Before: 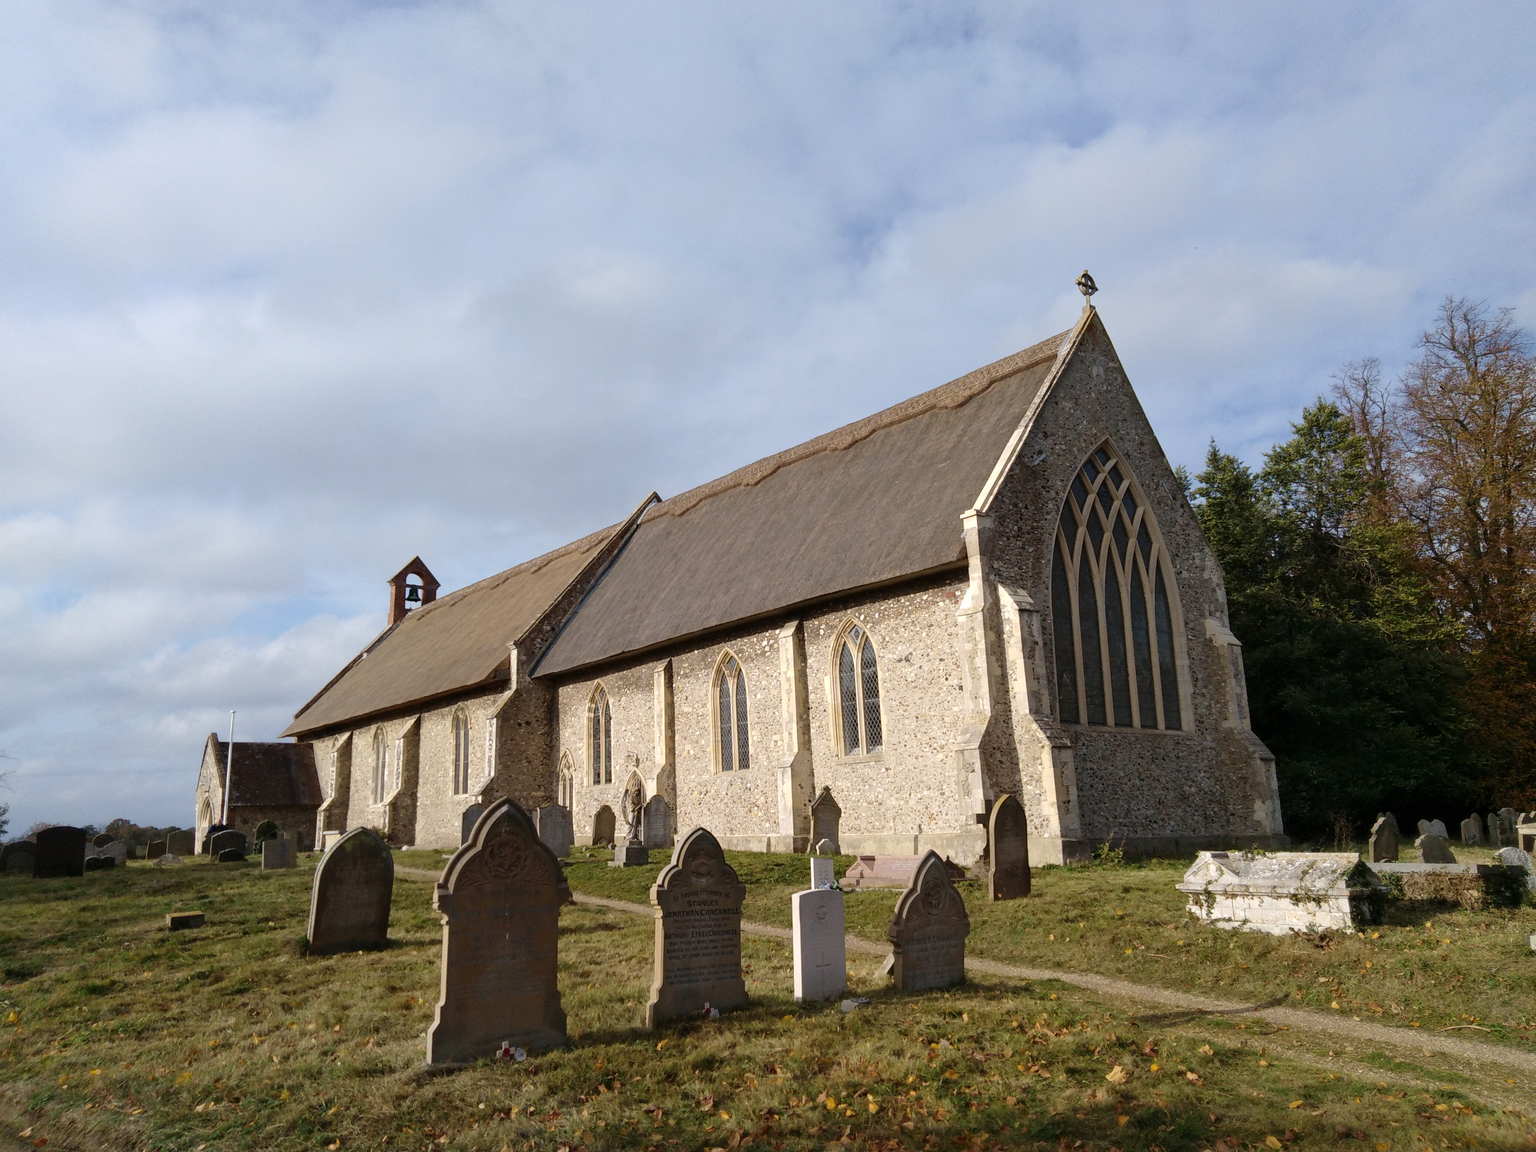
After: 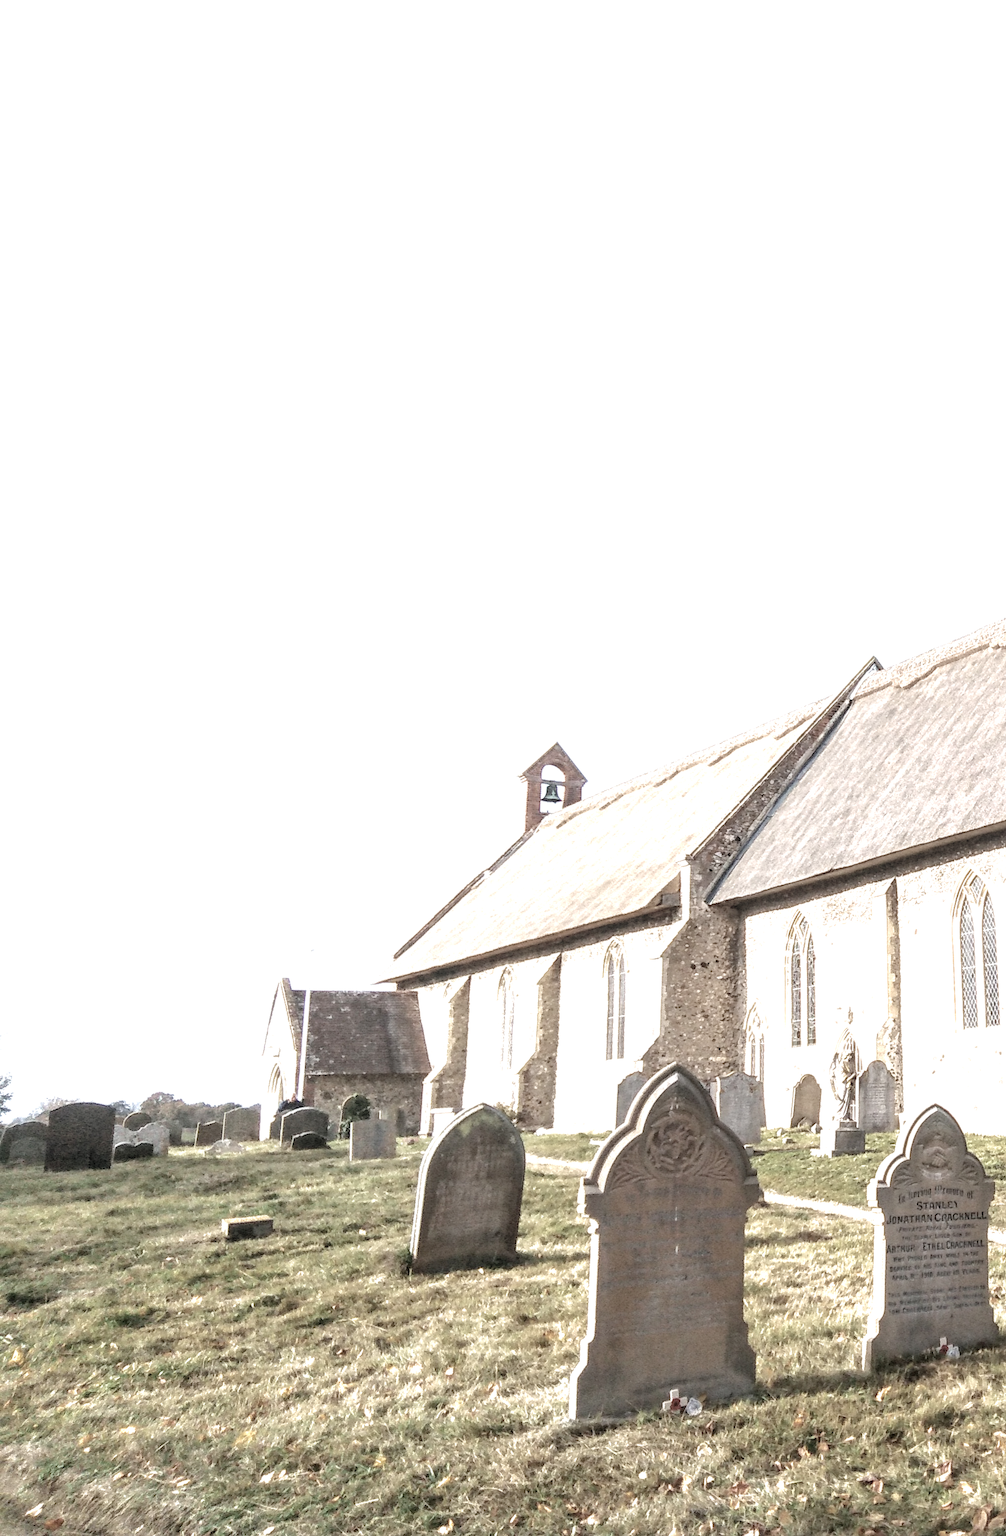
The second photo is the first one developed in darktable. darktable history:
crop and rotate: left 0%, top 0%, right 50.845%
exposure: black level correction 0.001, exposure 1.84 EV, compensate highlight preservation false
base curve: curves: ch0 [(0, 0) (0.826, 0.587) (1, 1)]
local contrast: detail 144%
velvia: strength 15%
contrast brightness saturation: brightness 0.18, saturation -0.5
shadows and highlights: radius 110.86, shadows 51.09, white point adjustment 9.16, highlights -4.17, highlights color adjustment 32.2%, soften with gaussian
